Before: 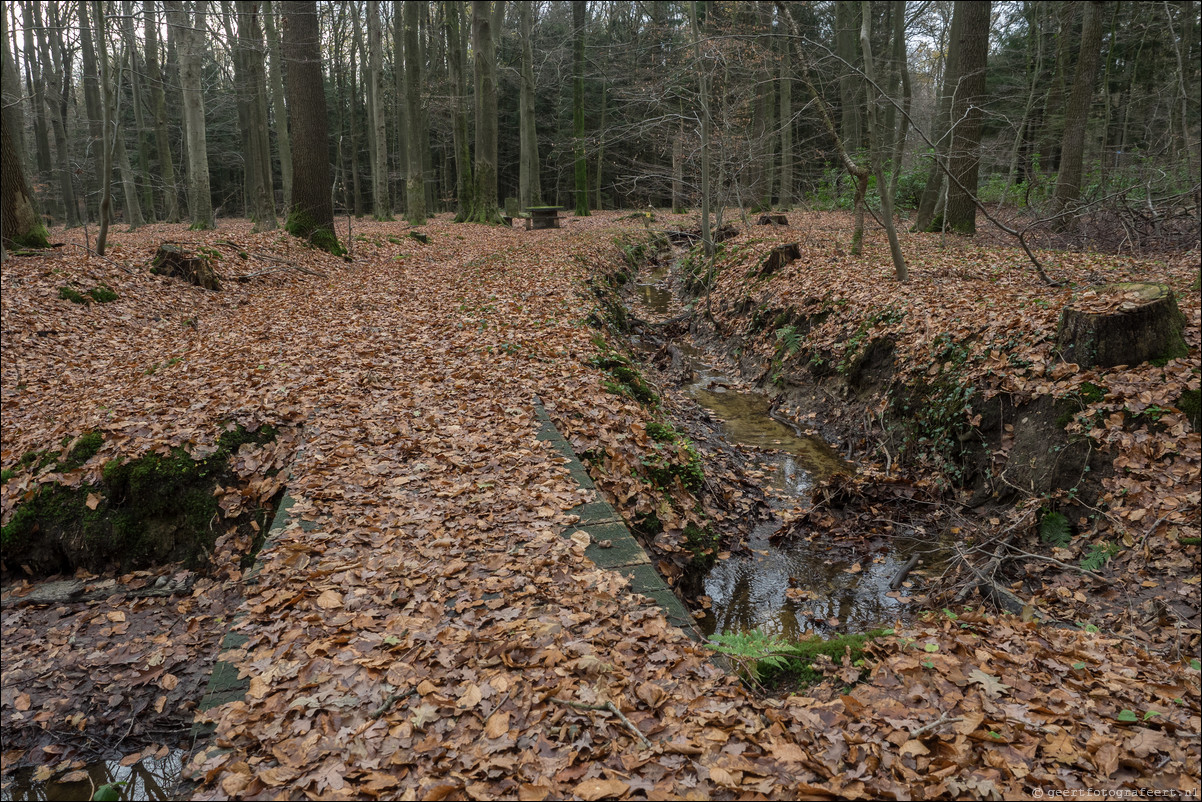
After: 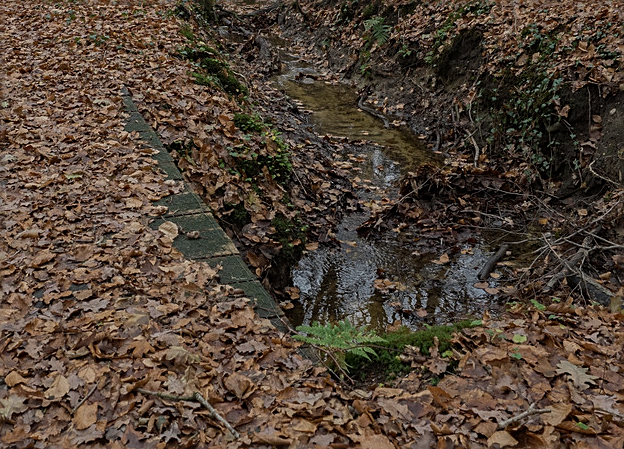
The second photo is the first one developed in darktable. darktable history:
crop: left 34.352%, top 38.621%, right 13.726%, bottom 5.348%
exposure: black level correction 0, exposure -0.68 EV, compensate highlight preservation false
sharpen: amount 0.601
